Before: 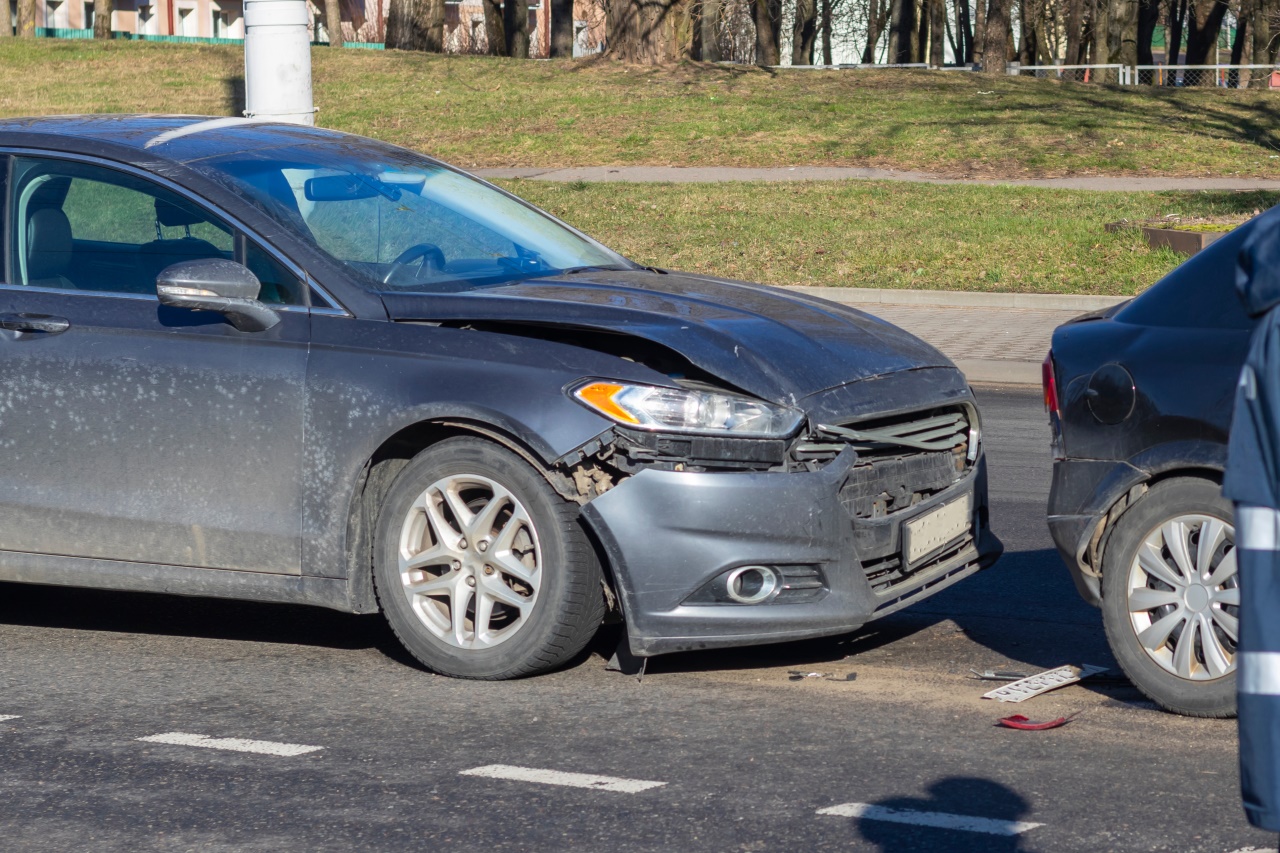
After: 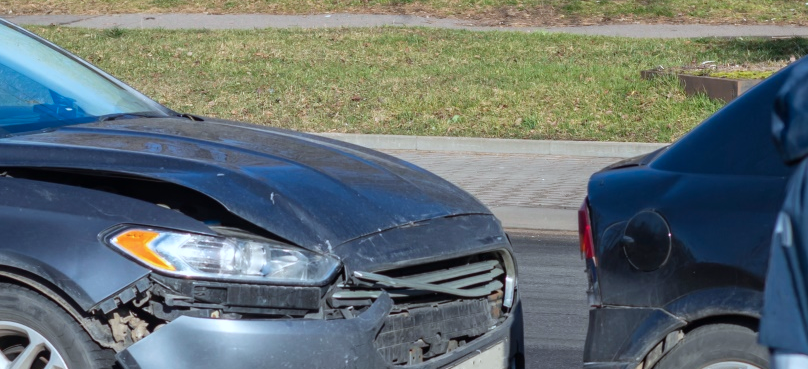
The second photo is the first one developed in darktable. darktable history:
color correction: highlights a* -4.05, highlights b* -10.68
crop: left 36.276%, top 17.967%, right 0.567%, bottom 38.66%
